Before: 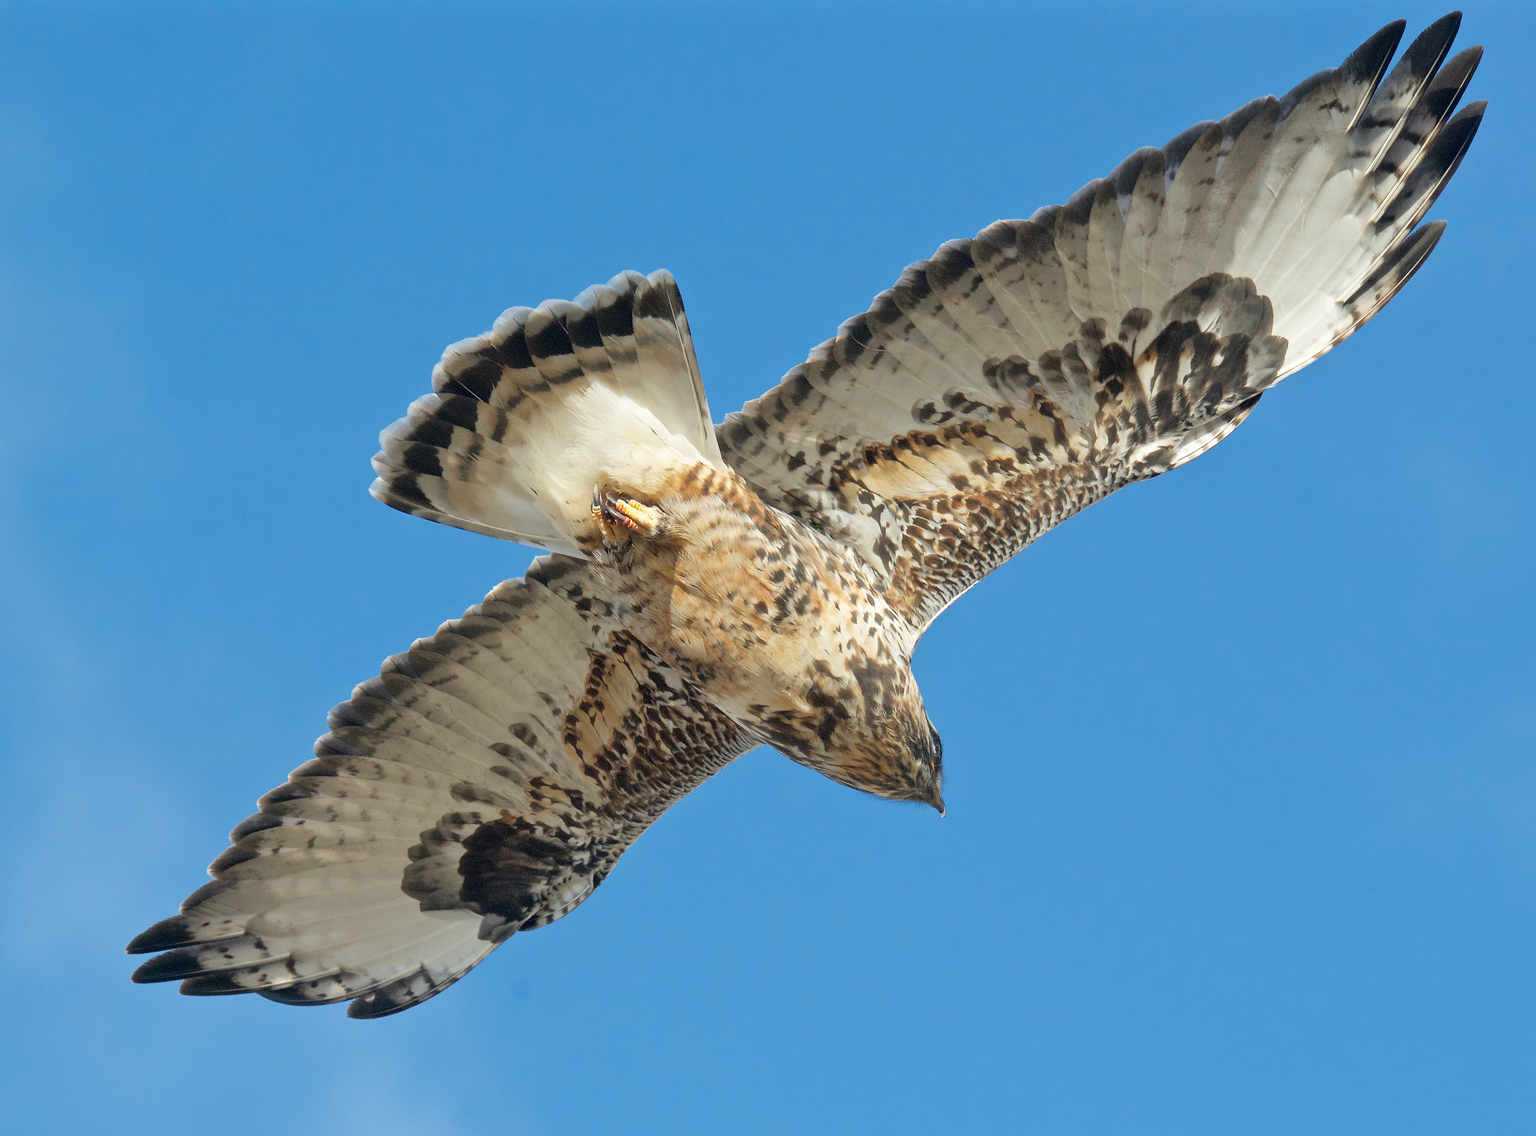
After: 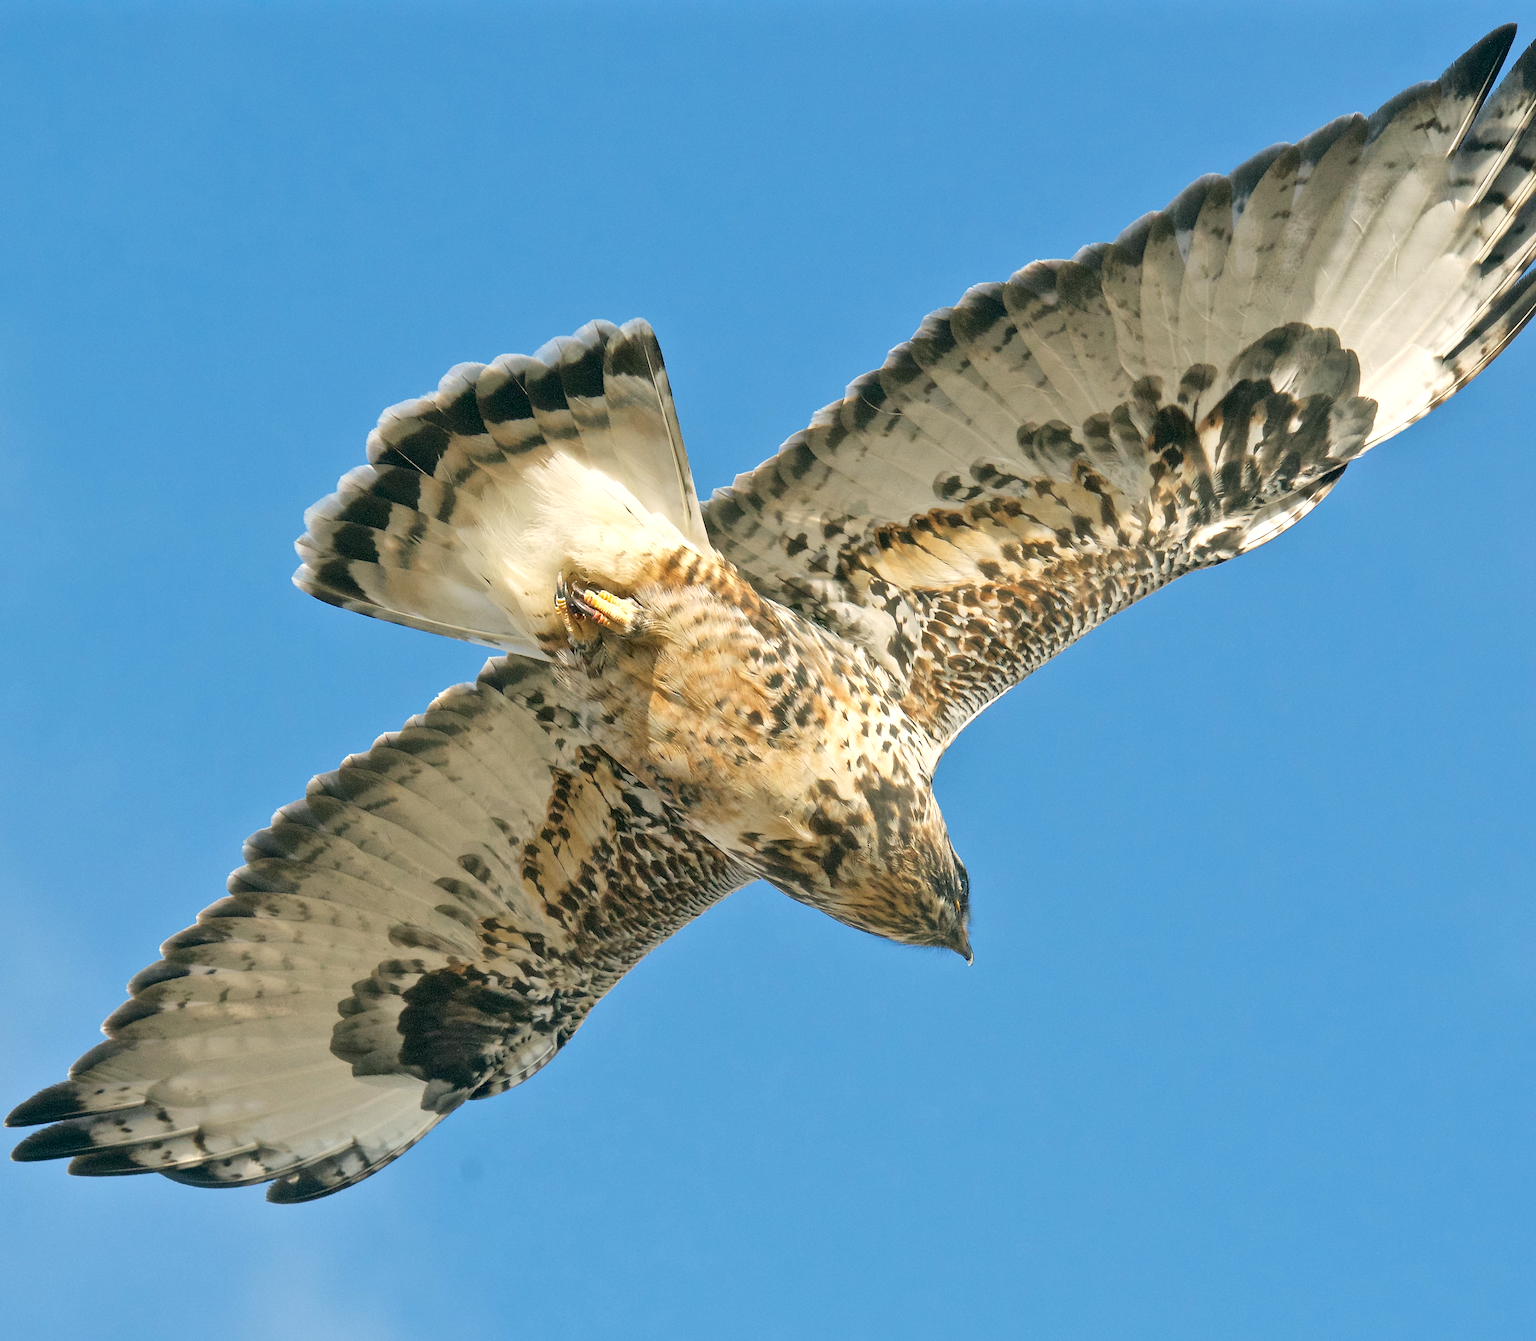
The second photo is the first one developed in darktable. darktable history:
crop: left 7.944%, right 7.39%
color correction: highlights a* 4.22, highlights b* 4.97, shadows a* -8.17, shadows b* 4.78
exposure: black level correction 0, exposure 0.3 EV, compensate highlight preservation false
shadows and highlights: shadows 34.69, highlights -34.87, soften with gaussian
